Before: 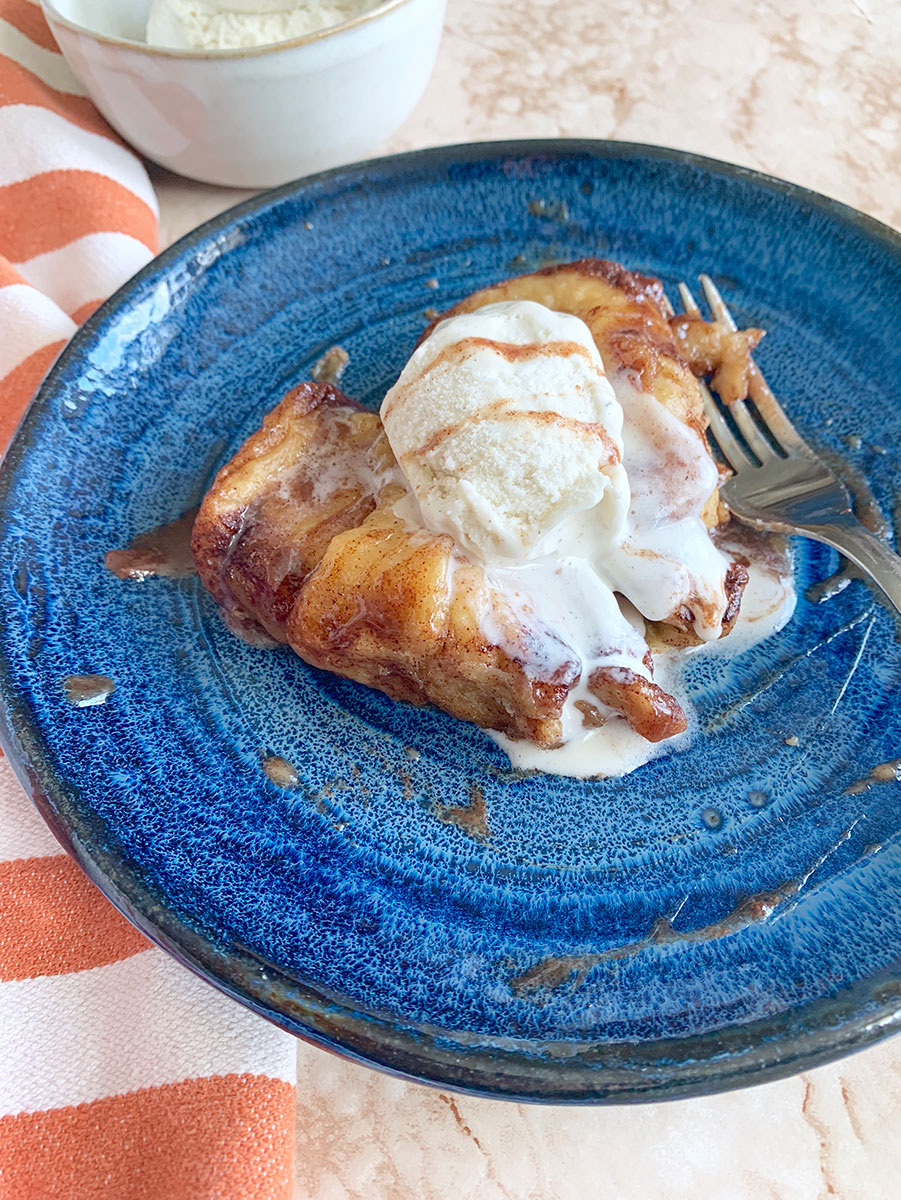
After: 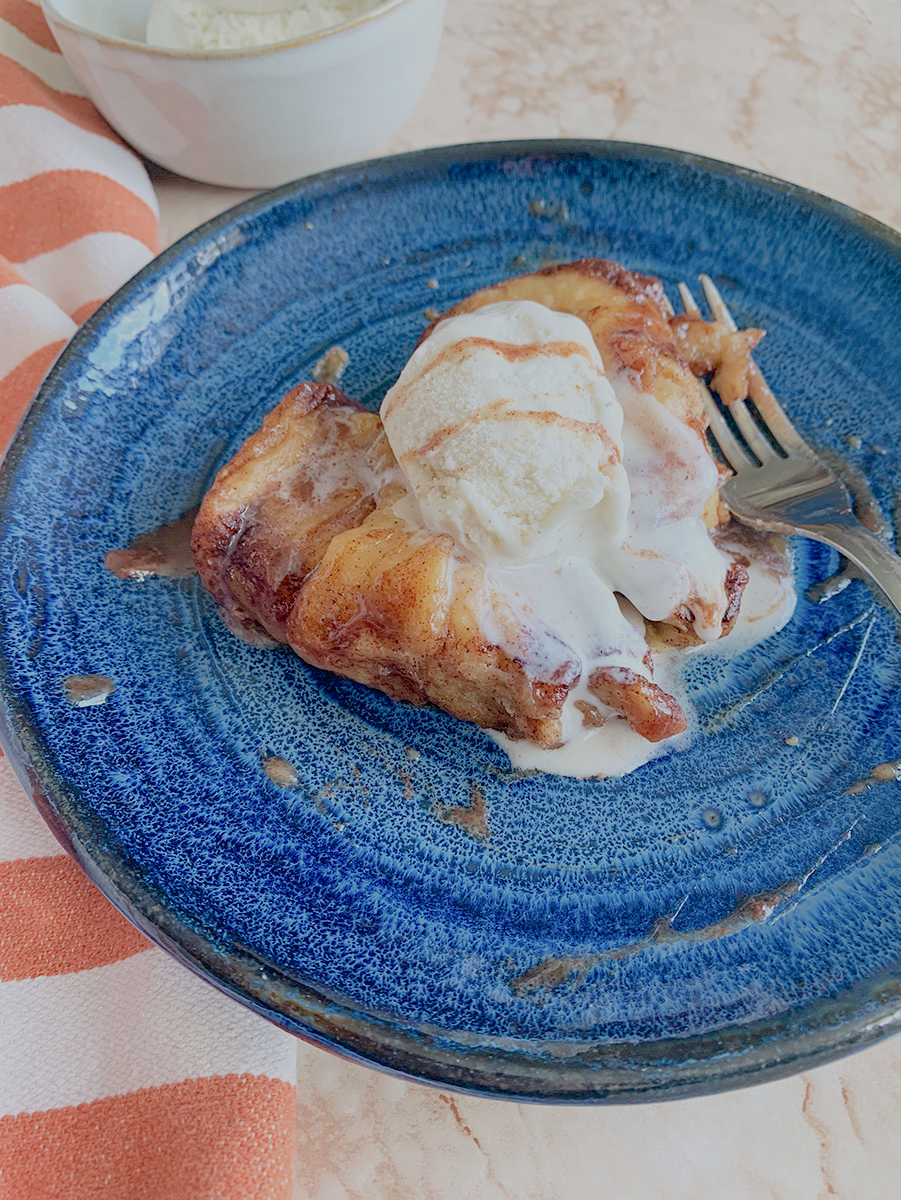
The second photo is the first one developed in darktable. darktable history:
color balance rgb: linear chroma grading › global chroma 1.5%, linear chroma grading › mid-tones -1%, perceptual saturation grading › global saturation -3%, perceptual saturation grading › shadows -2%
filmic rgb: black relative exposure -6.59 EV, white relative exposure 4.71 EV, hardness 3.13, contrast 0.805
exposure: black level correction 0.001, compensate highlight preservation false
